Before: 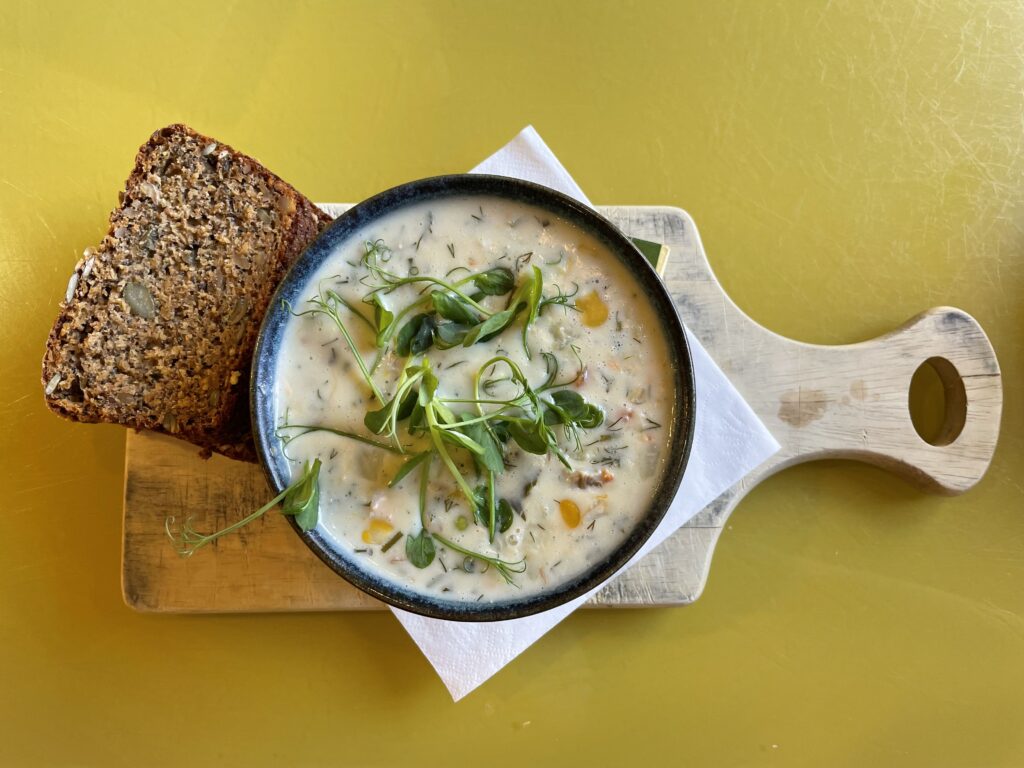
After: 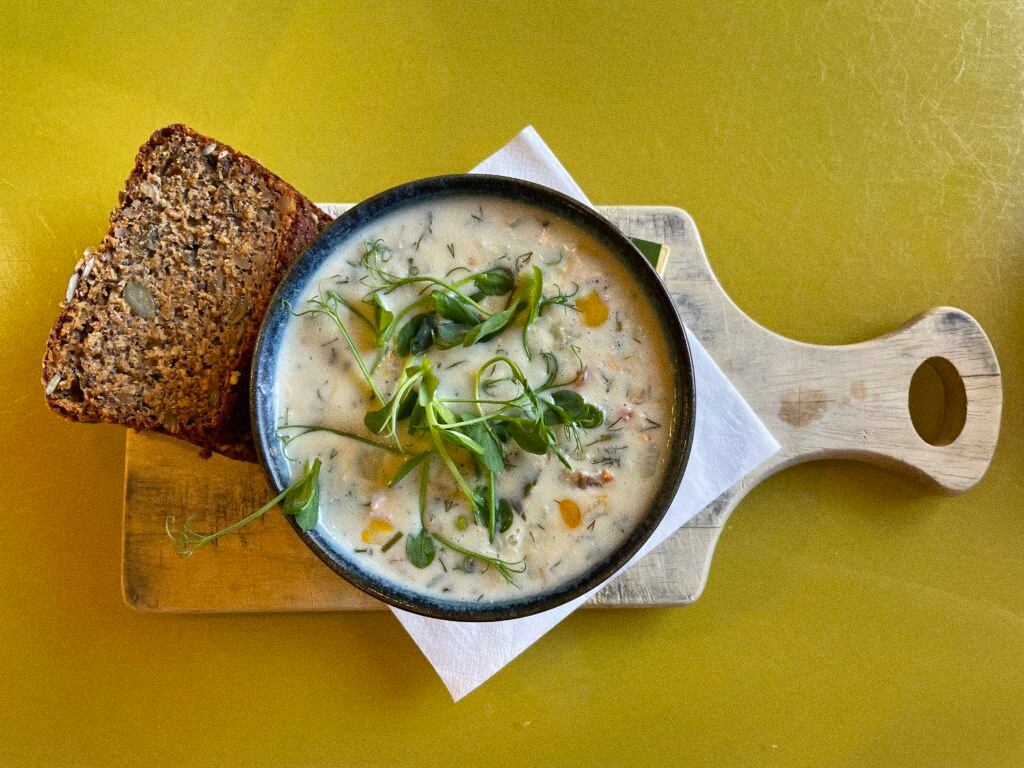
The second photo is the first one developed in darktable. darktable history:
grain: coarseness 0.09 ISO
shadows and highlights: radius 118.69, shadows 42.21, highlights -61.56, soften with gaussian
